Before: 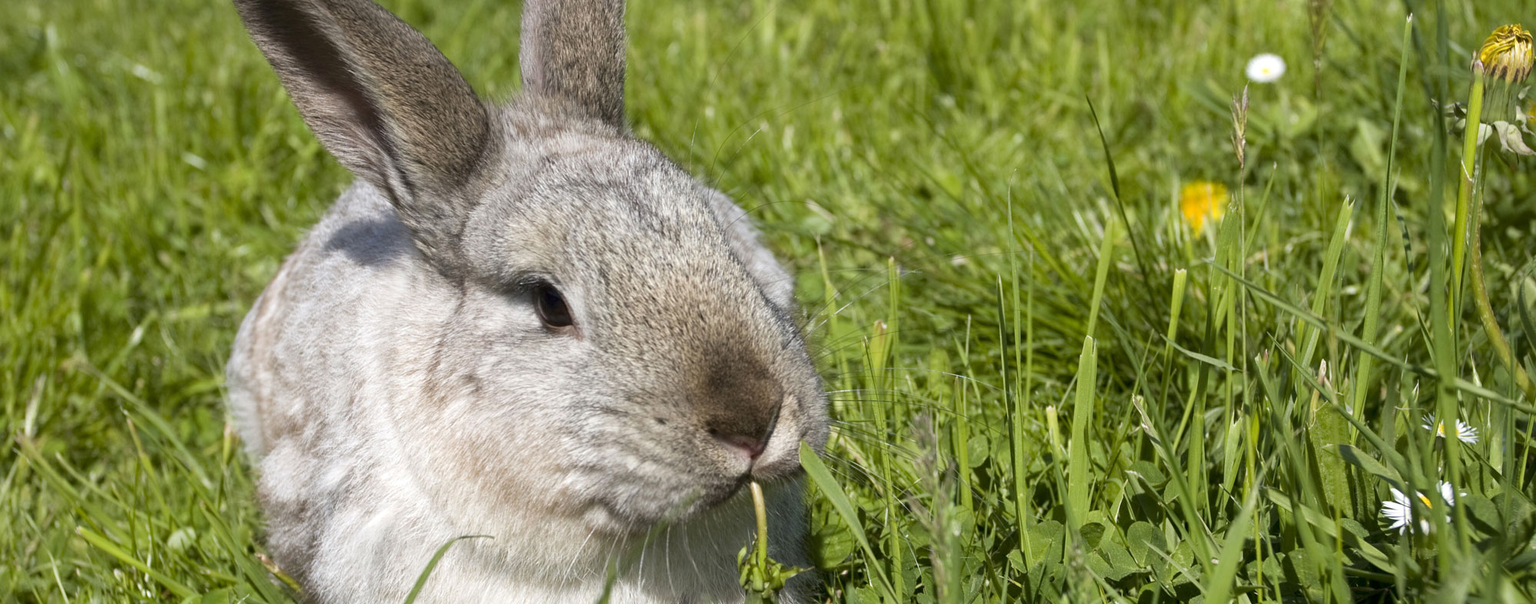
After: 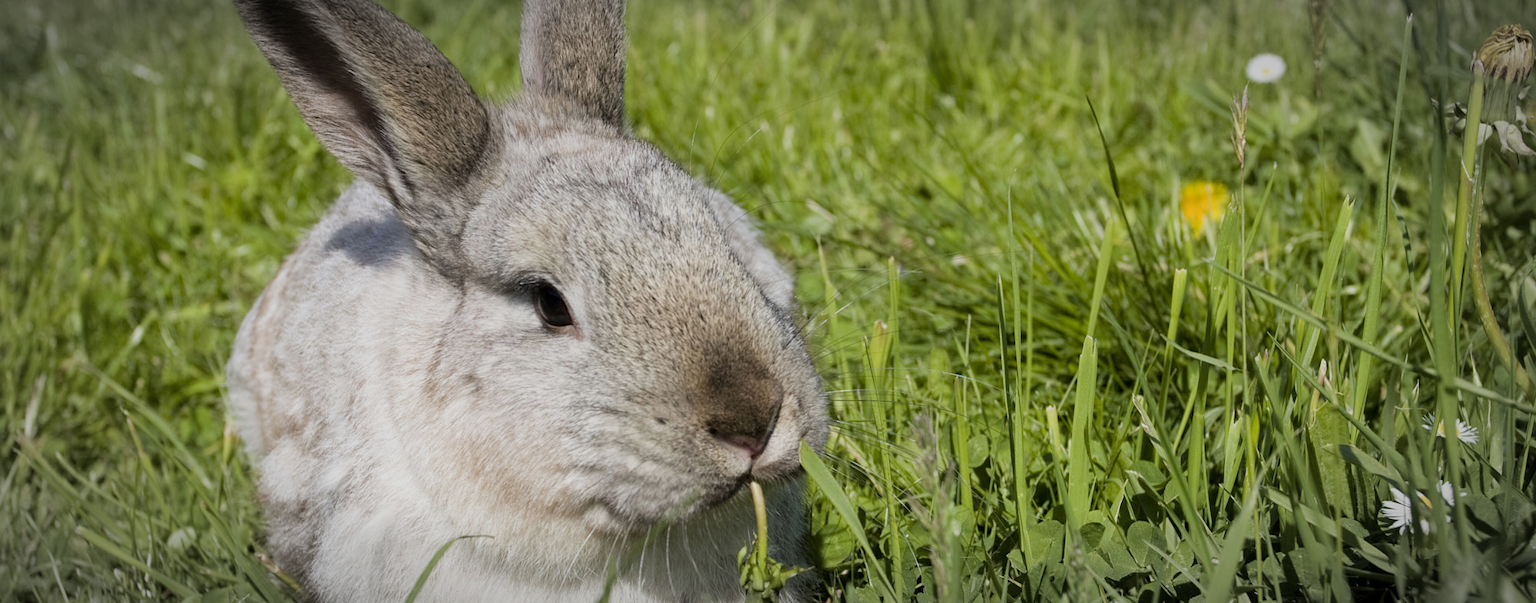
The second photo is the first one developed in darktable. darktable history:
filmic rgb: hardness 4.17
vignetting: automatic ratio true
